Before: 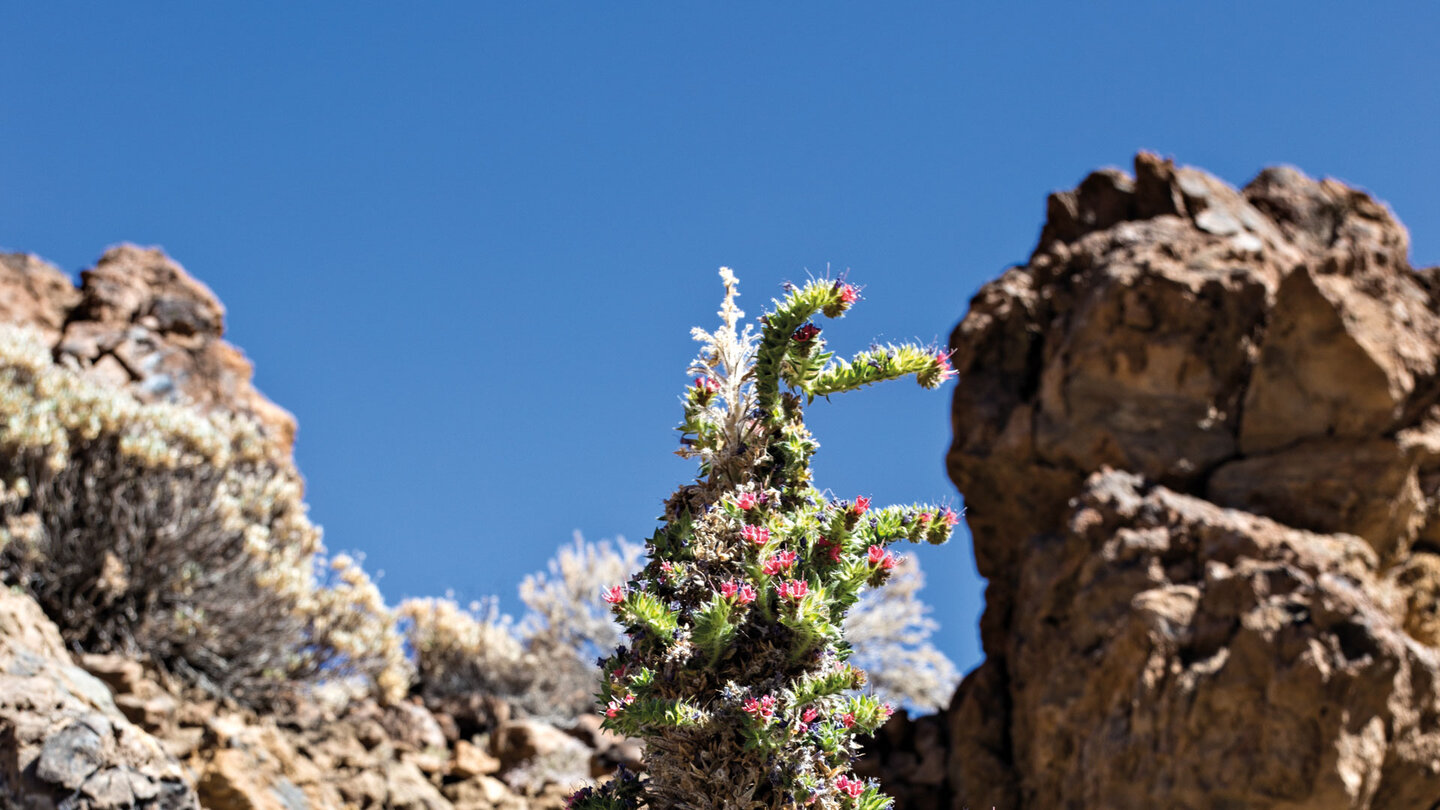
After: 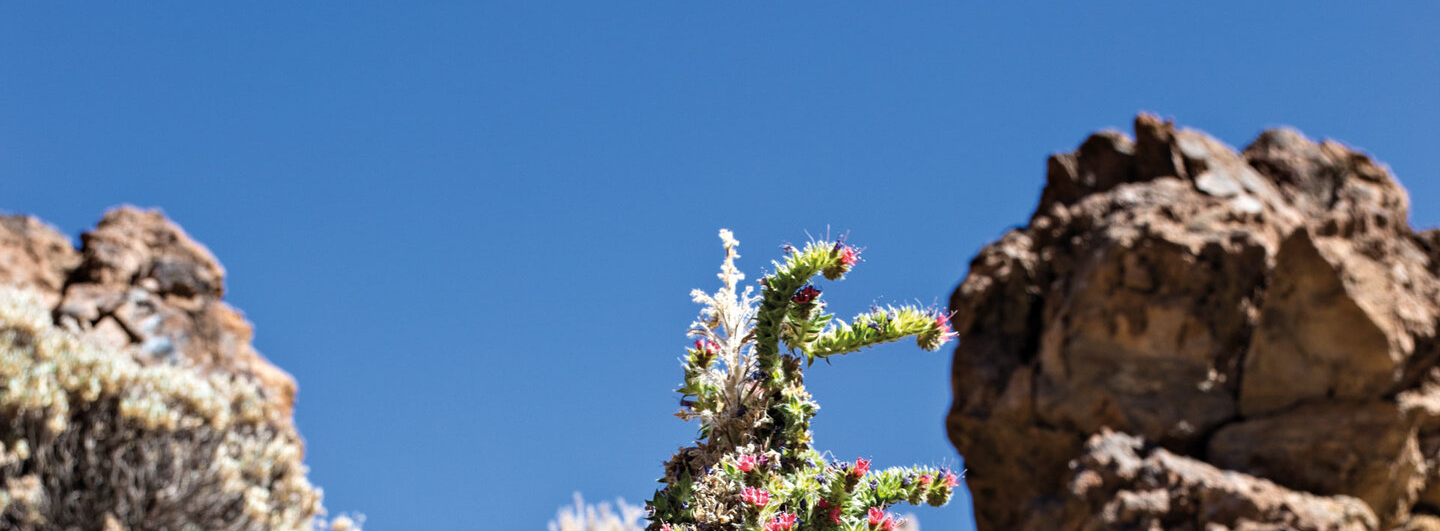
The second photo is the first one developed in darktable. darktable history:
crop and rotate: top 4.738%, bottom 29.62%
